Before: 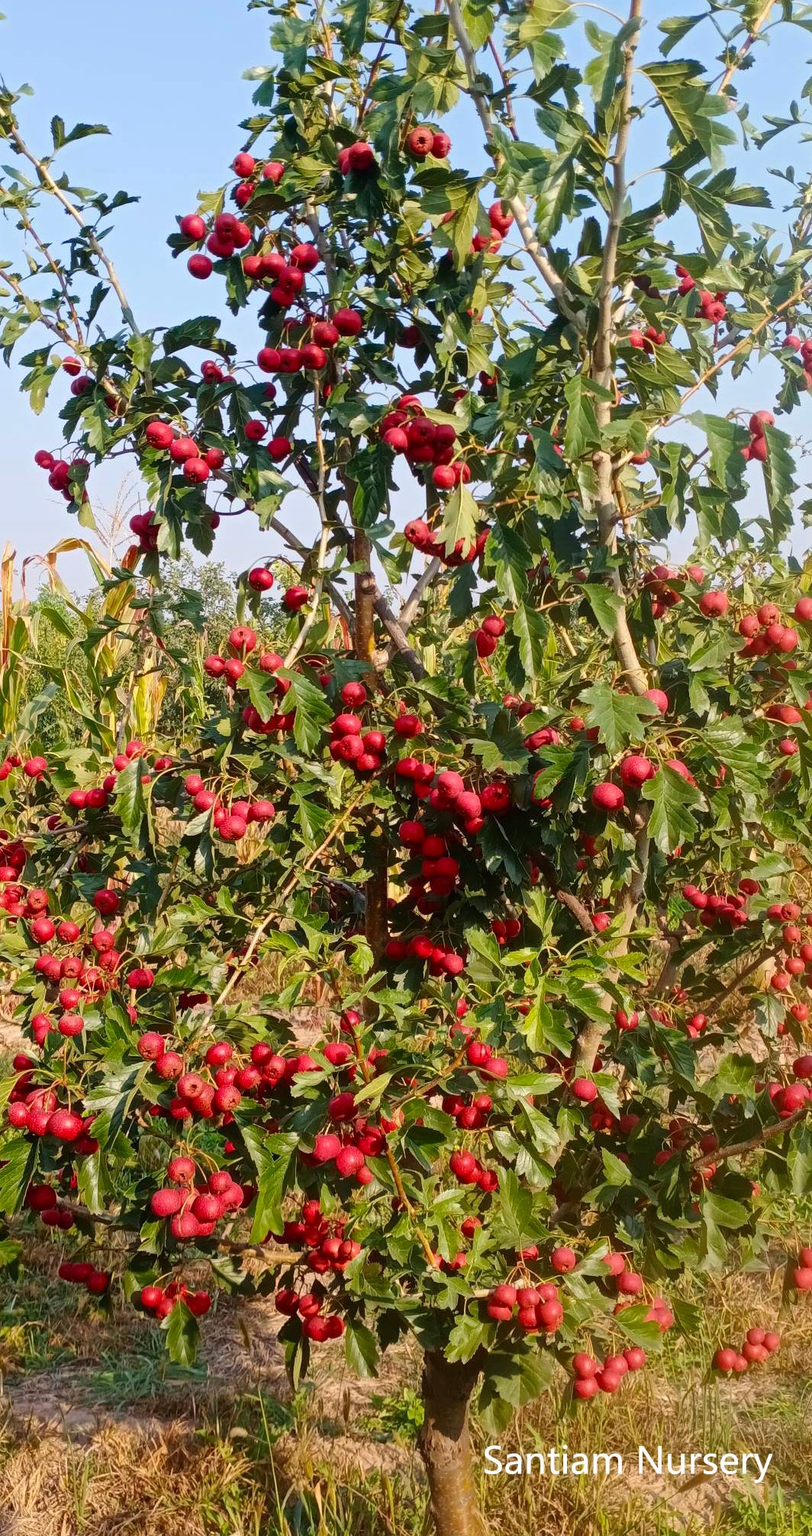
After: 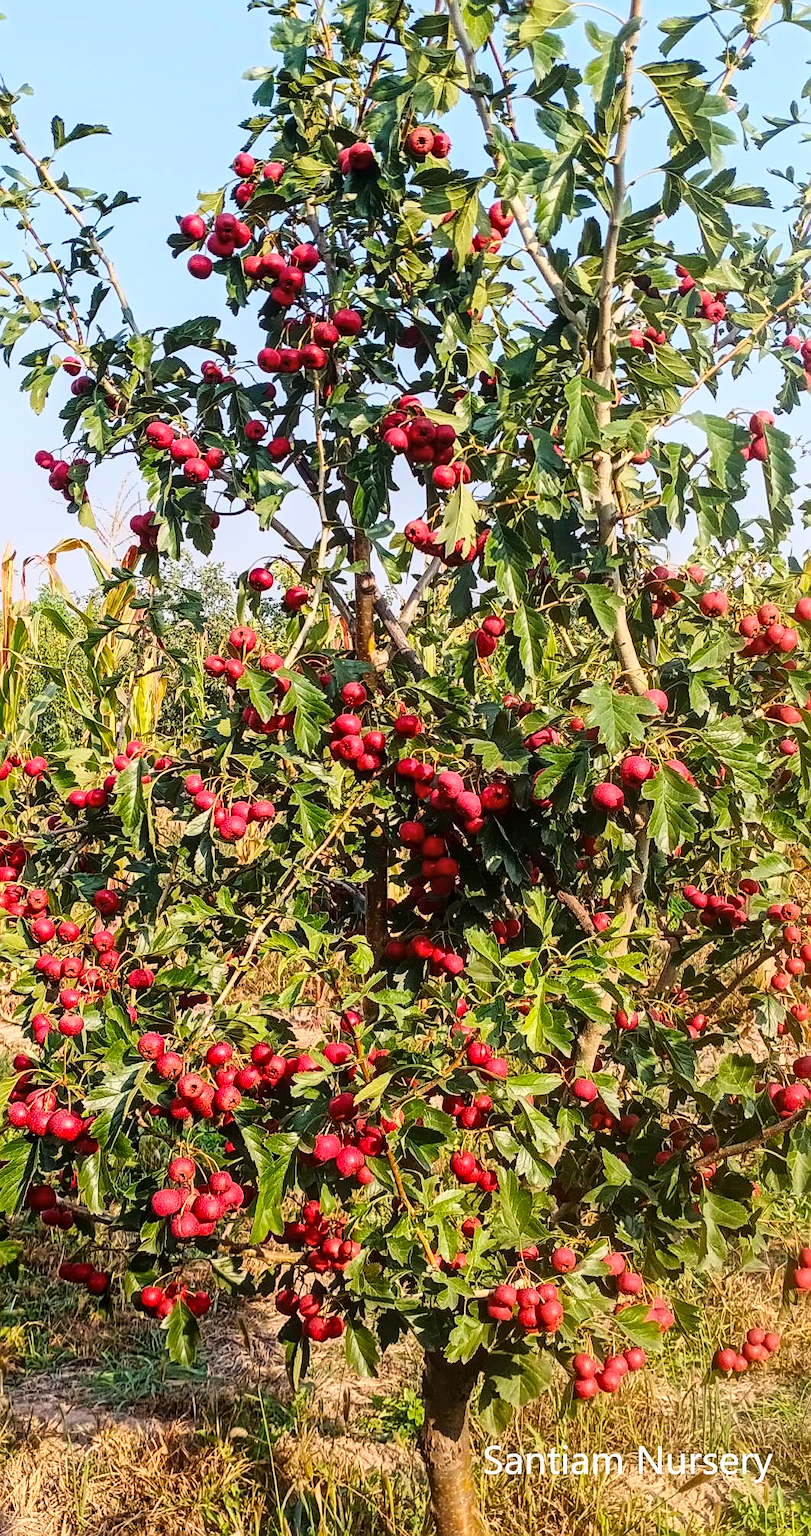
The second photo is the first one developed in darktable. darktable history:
local contrast: on, module defaults
tone curve: curves: ch0 [(0, 0.003) (0.044, 0.032) (0.12, 0.089) (0.19, 0.164) (0.269, 0.269) (0.473, 0.533) (0.595, 0.695) (0.718, 0.823) (0.855, 0.931) (1, 0.982)]; ch1 [(0, 0) (0.243, 0.245) (0.427, 0.387) (0.493, 0.481) (0.501, 0.5) (0.521, 0.528) (0.554, 0.586) (0.607, 0.655) (0.671, 0.735) (0.796, 0.85) (1, 1)]; ch2 [(0, 0) (0.249, 0.216) (0.357, 0.317) (0.448, 0.432) (0.478, 0.492) (0.498, 0.499) (0.517, 0.519) (0.537, 0.57) (0.569, 0.623) (0.61, 0.663) (0.706, 0.75) (0.808, 0.809) (0.991, 0.968)], color space Lab, linked channels, preserve colors none
sharpen: on, module defaults
